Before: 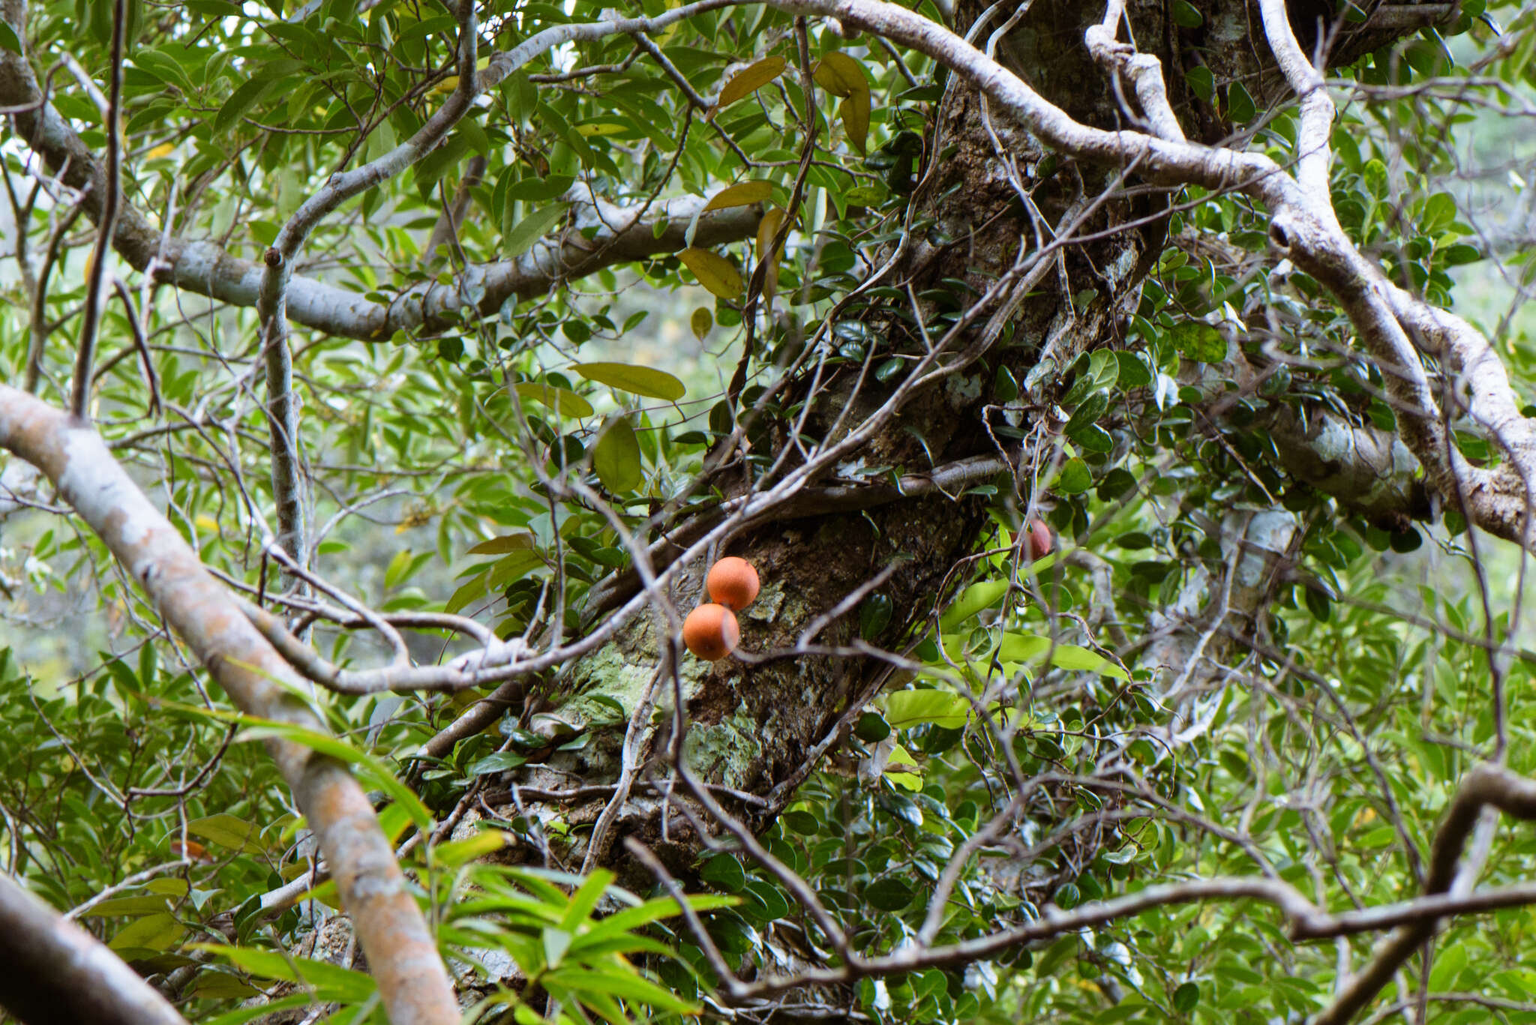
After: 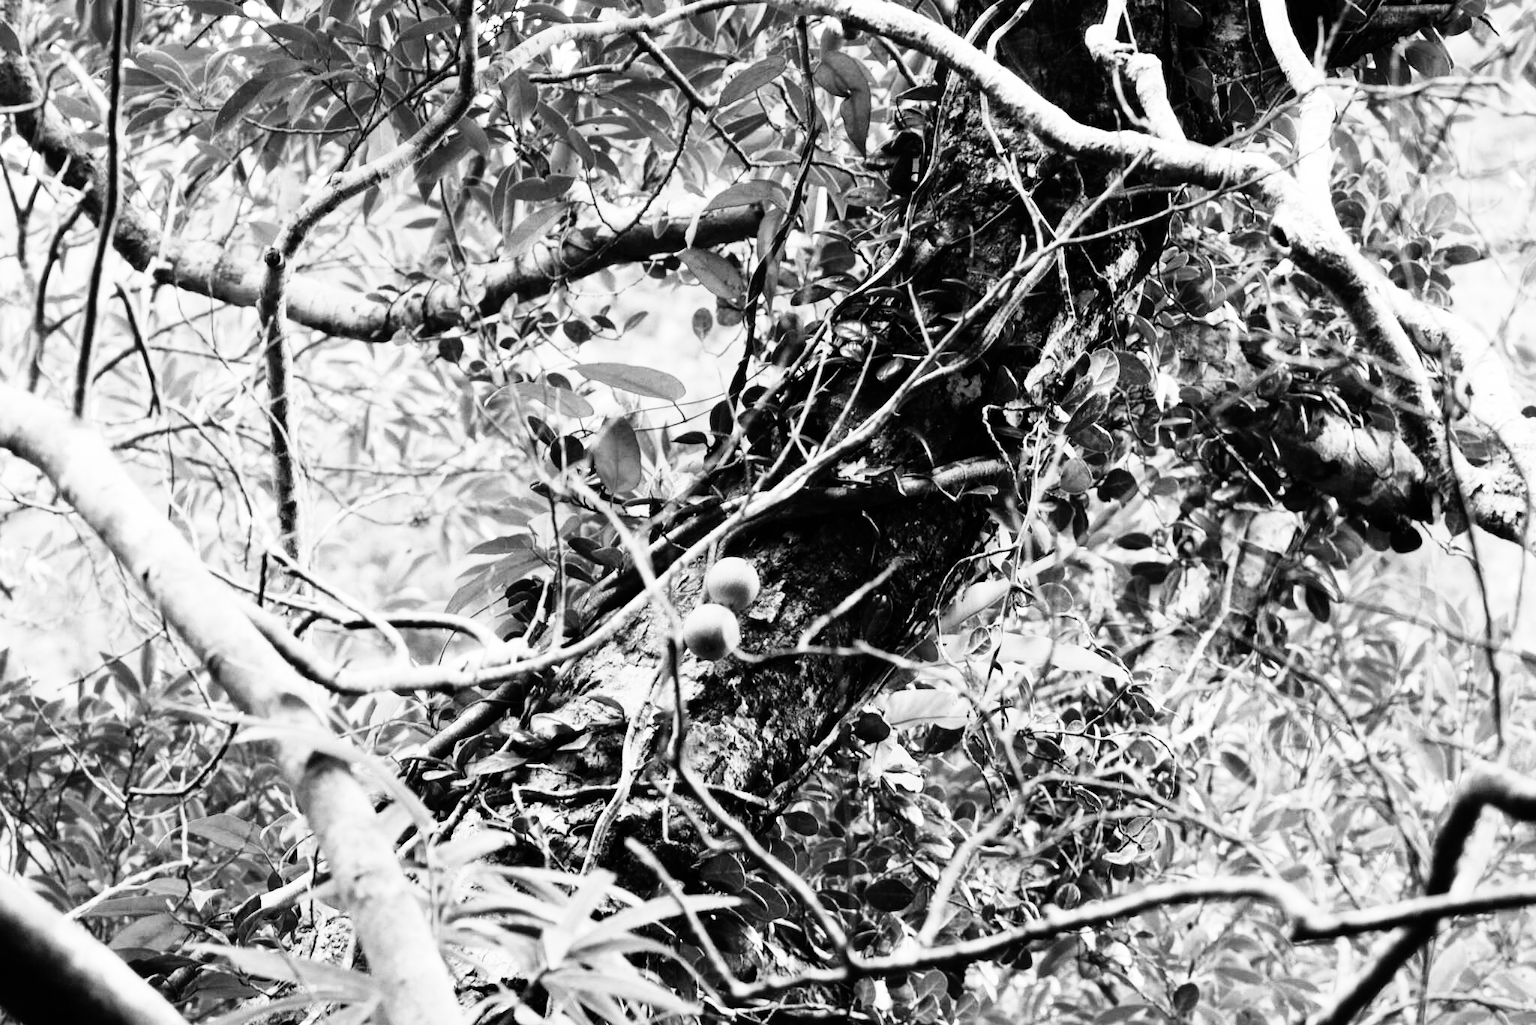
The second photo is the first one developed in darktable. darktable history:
rgb curve: curves: ch0 [(0, 0) (0.21, 0.15) (0.24, 0.21) (0.5, 0.75) (0.75, 0.96) (0.89, 0.99) (1, 1)]; ch1 [(0, 0.02) (0.21, 0.13) (0.25, 0.2) (0.5, 0.67) (0.75, 0.9) (0.89, 0.97) (1, 1)]; ch2 [(0, 0.02) (0.21, 0.13) (0.25, 0.2) (0.5, 0.67) (0.75, 0.9) (0.89, 0.97) (1, 1)], compensate middle gray true
contrast brightness saturation: saturation -1
